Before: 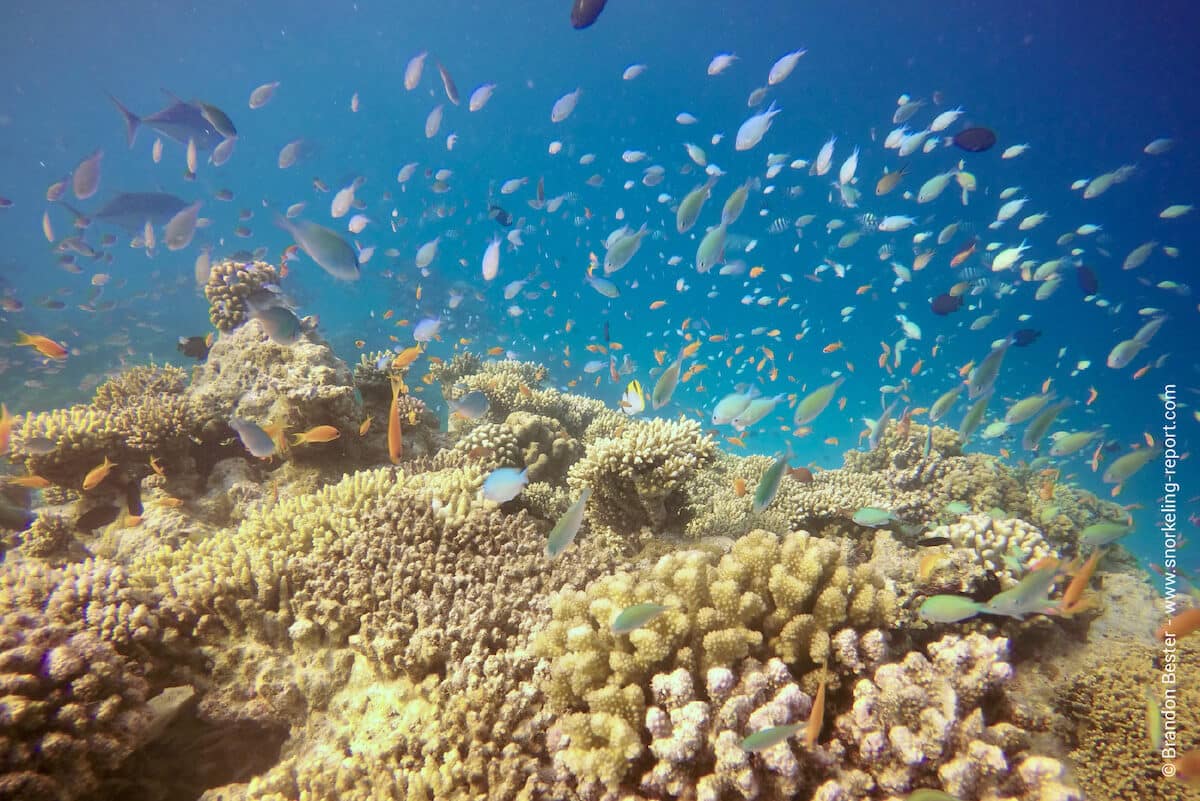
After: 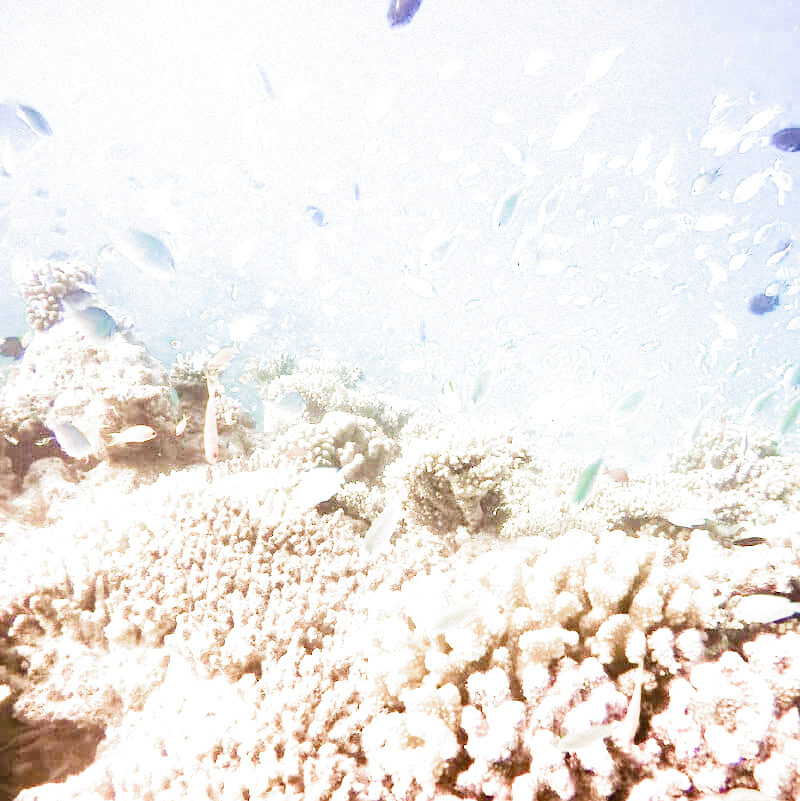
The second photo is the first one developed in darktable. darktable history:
crop: left 15.401%, right 17.925%
exposure: black level correction 0, exposure 1.199 EV, compensate highlight preservation false
contrast brightness saturation: contrast 0.222
haze removal: compatibility mode true, adaptive false
filmic rgb: black relative exposure -11.37 EV, white relative exposure 3.25 EV, threshold -0.314 EV, transition 3.19 EV, structure ↔ texture 99.26%, hardness 6.79, color science v5 (2021), contrast in shadows safe, contrast in highlights safe, enable highlight reconstruction true
tone equalizer: -8 EV -1.11 EV, -7 EV -1.03 EV, -6 EV -0.828 EV, -5 EV -0.565 EV, -3 EV 0.552 EV, -2 EV 0.877 EV, -1 EV 0.999 EV, +0 EV 1.07 EV
